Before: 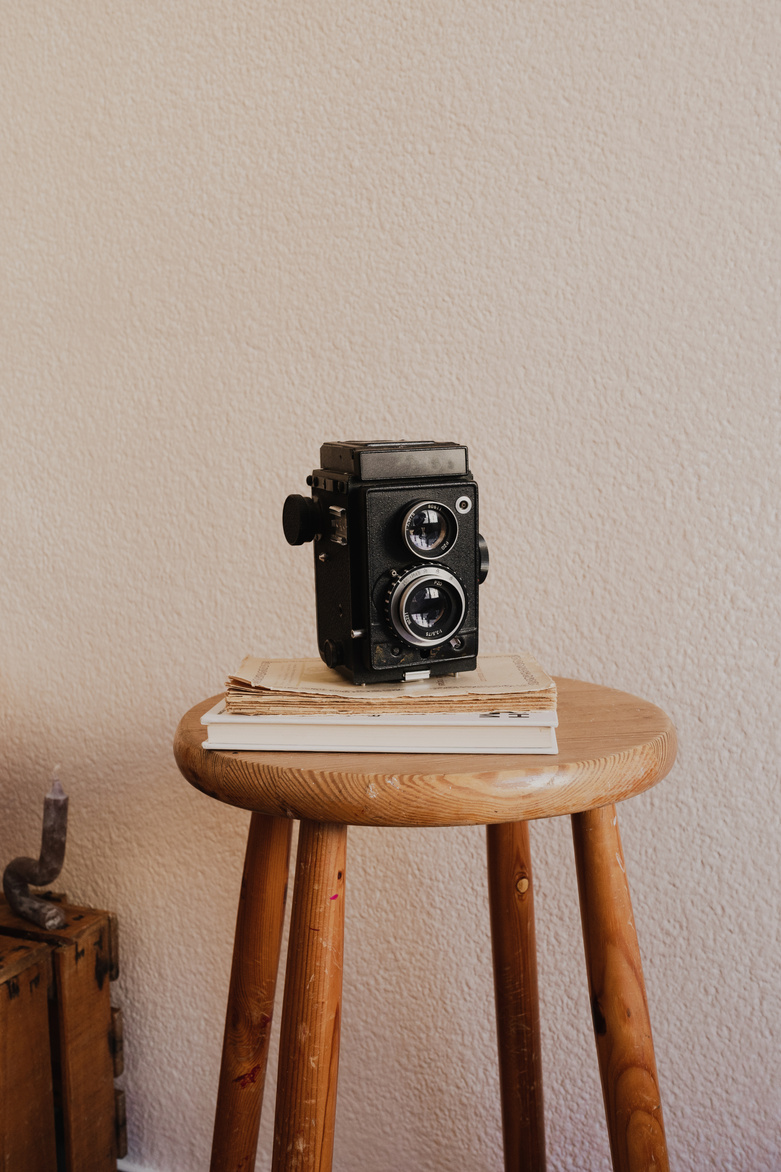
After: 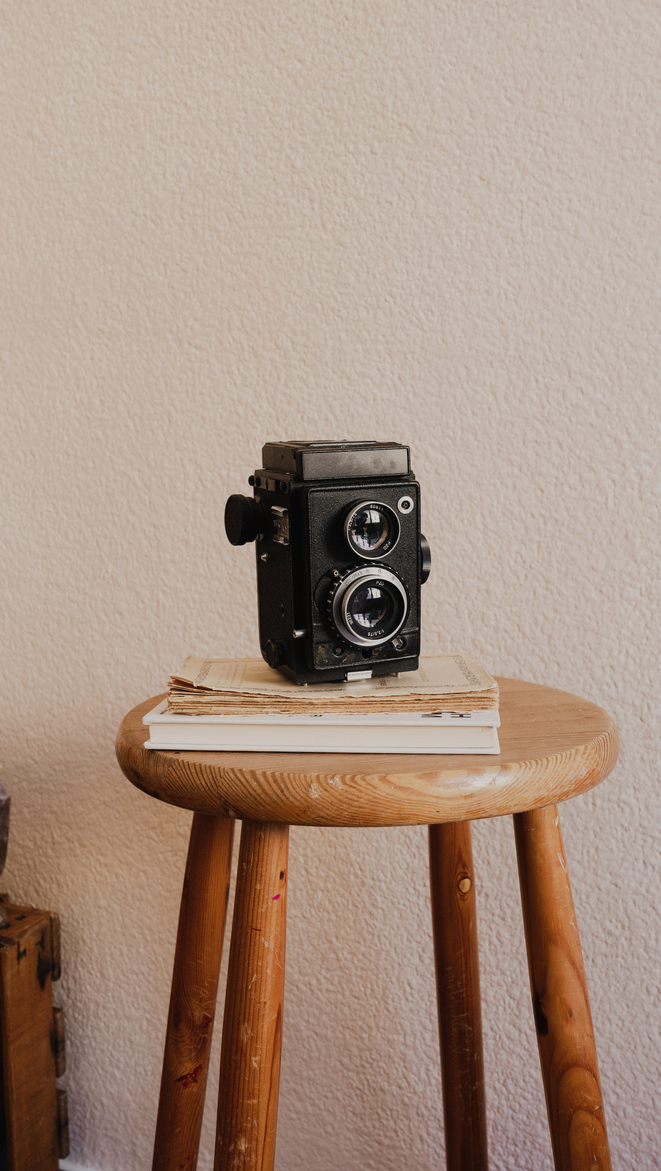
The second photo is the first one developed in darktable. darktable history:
crop: left 7.554%, right 7.791%
